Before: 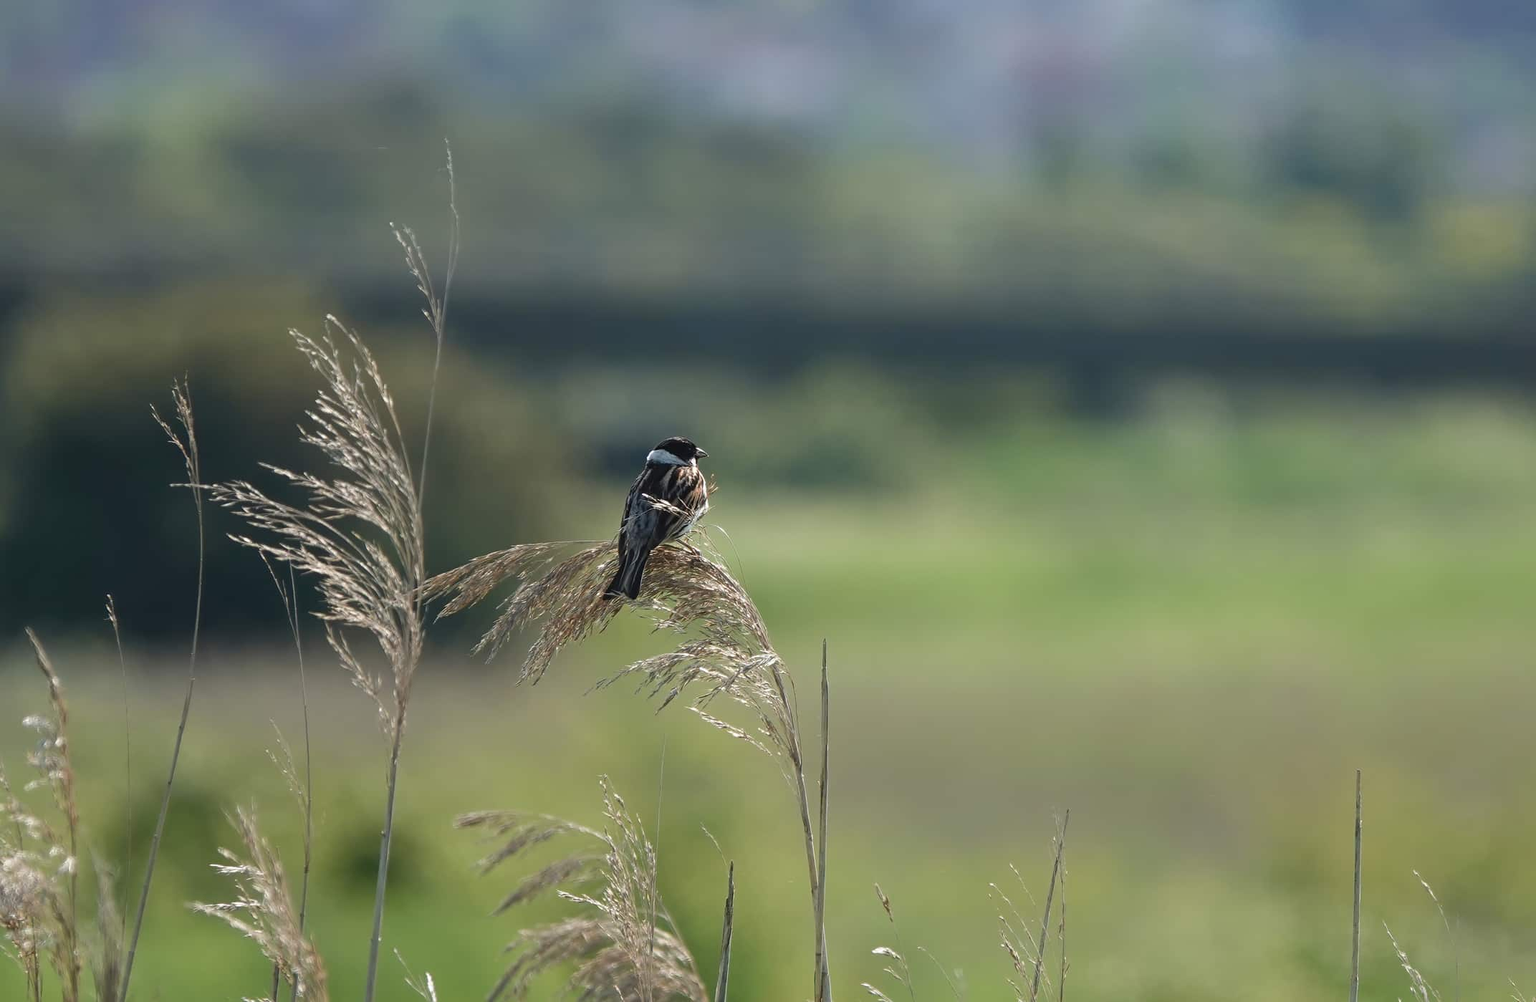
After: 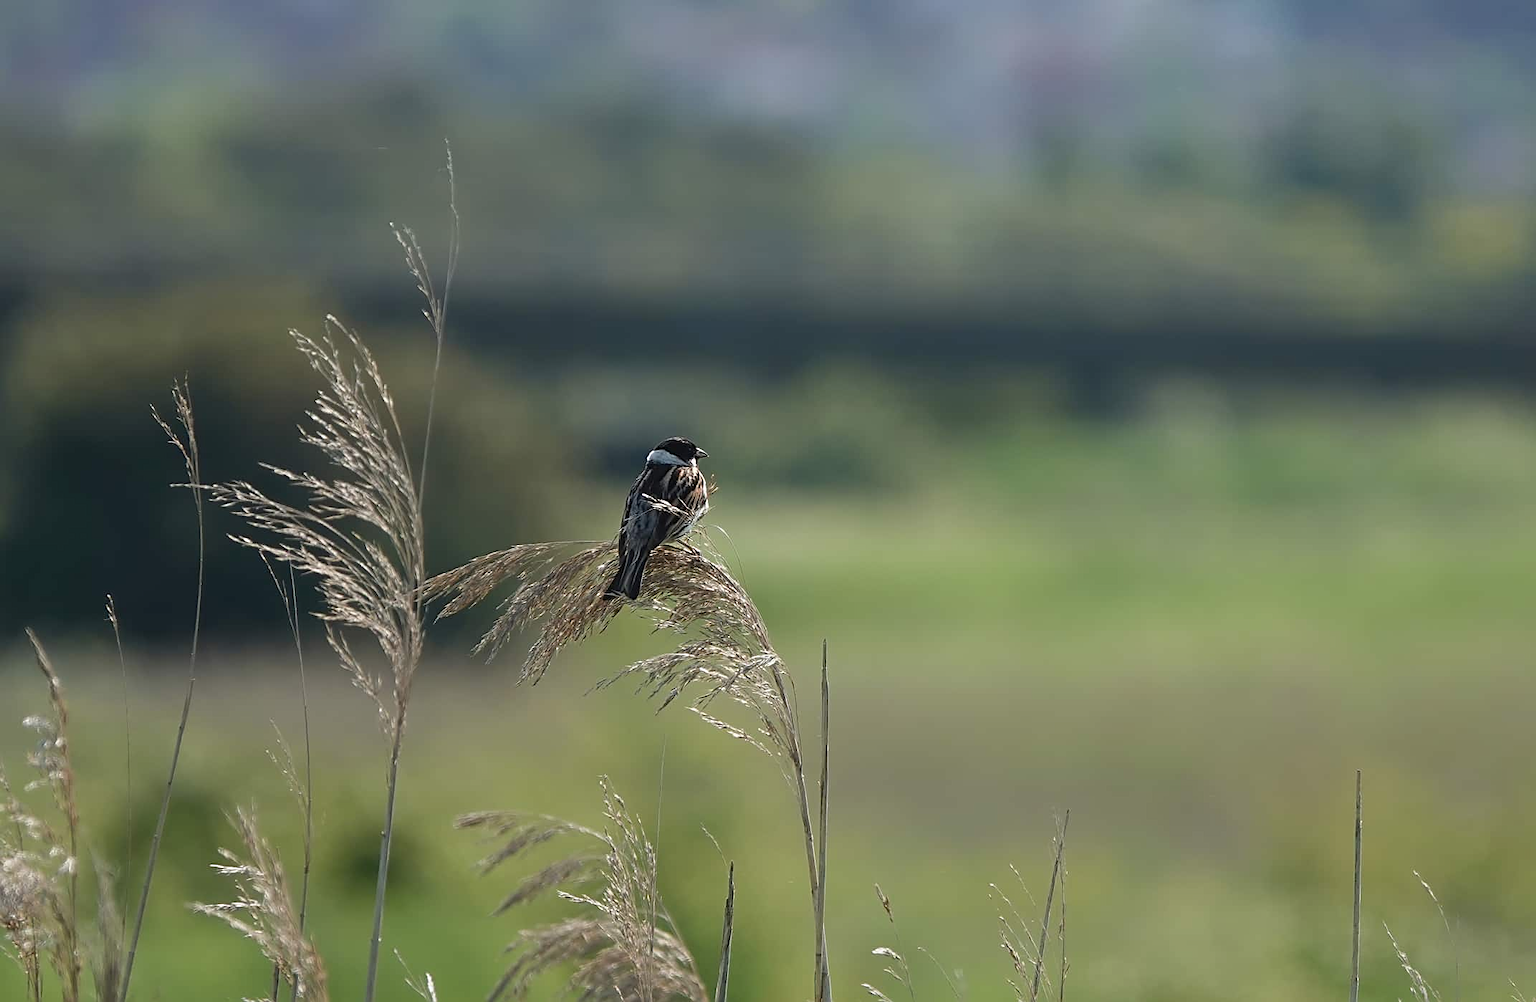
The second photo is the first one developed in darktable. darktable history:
exposure: exposure -0.157 EV, compensate highlight preservation false
sharpen: radius 1.967
